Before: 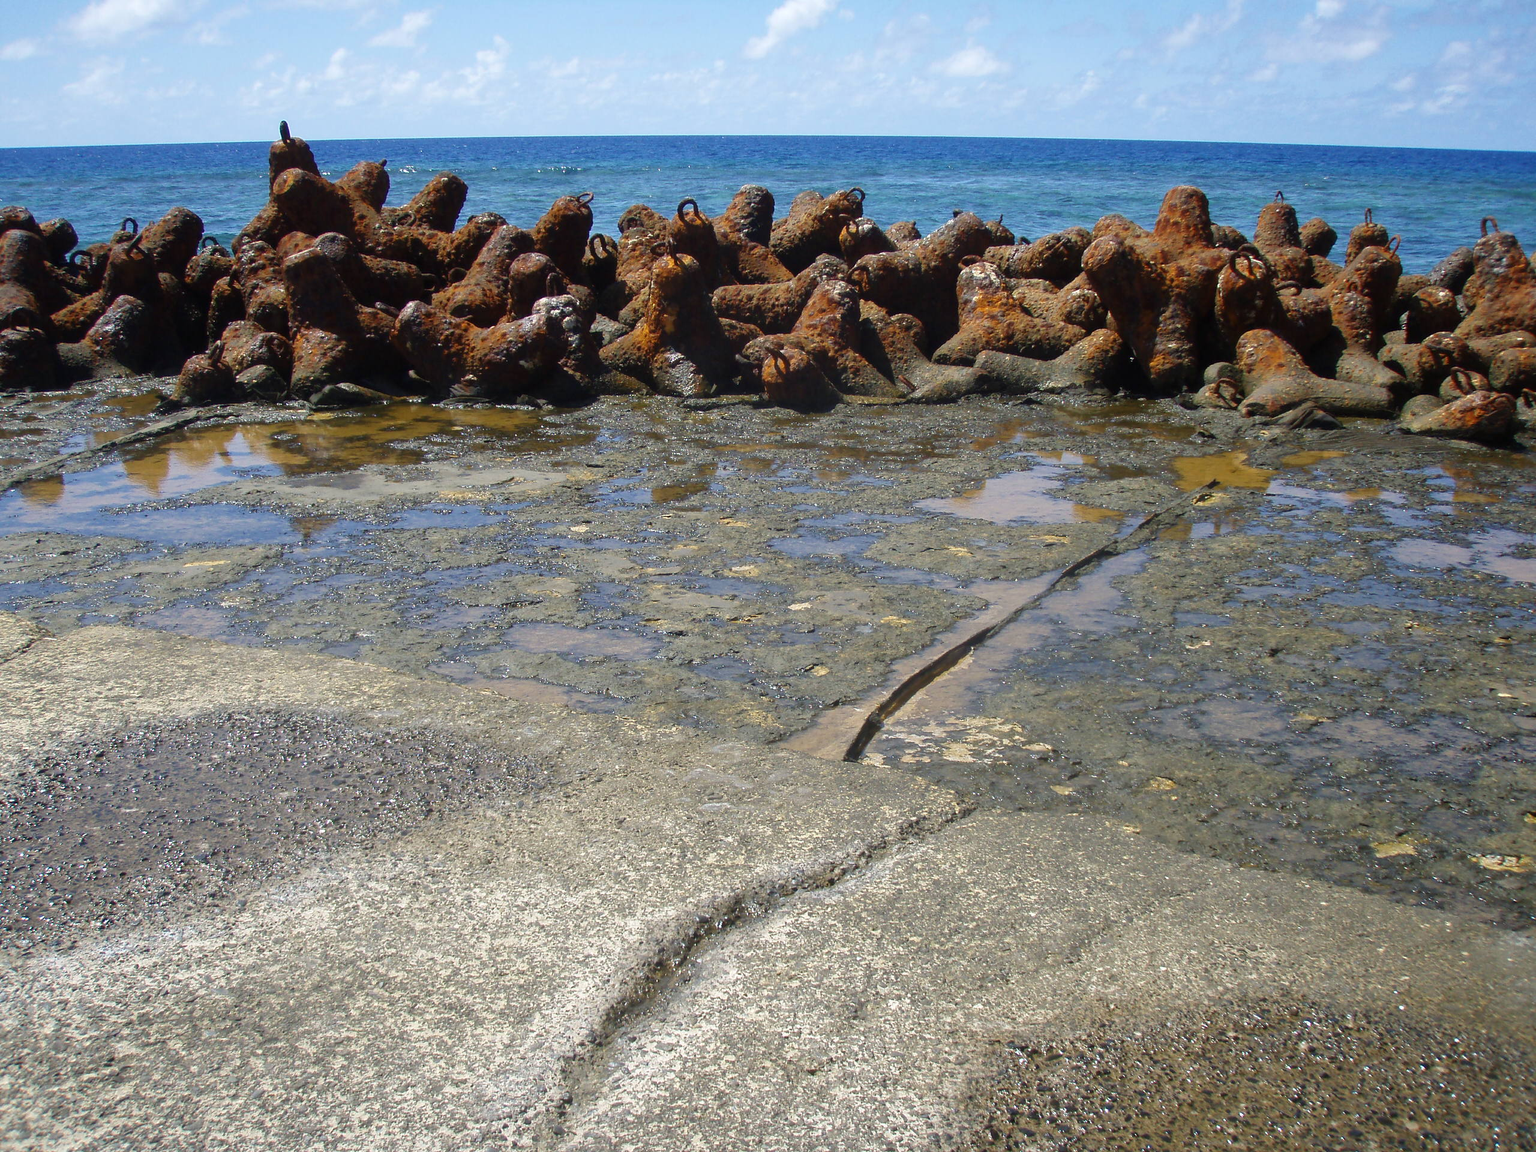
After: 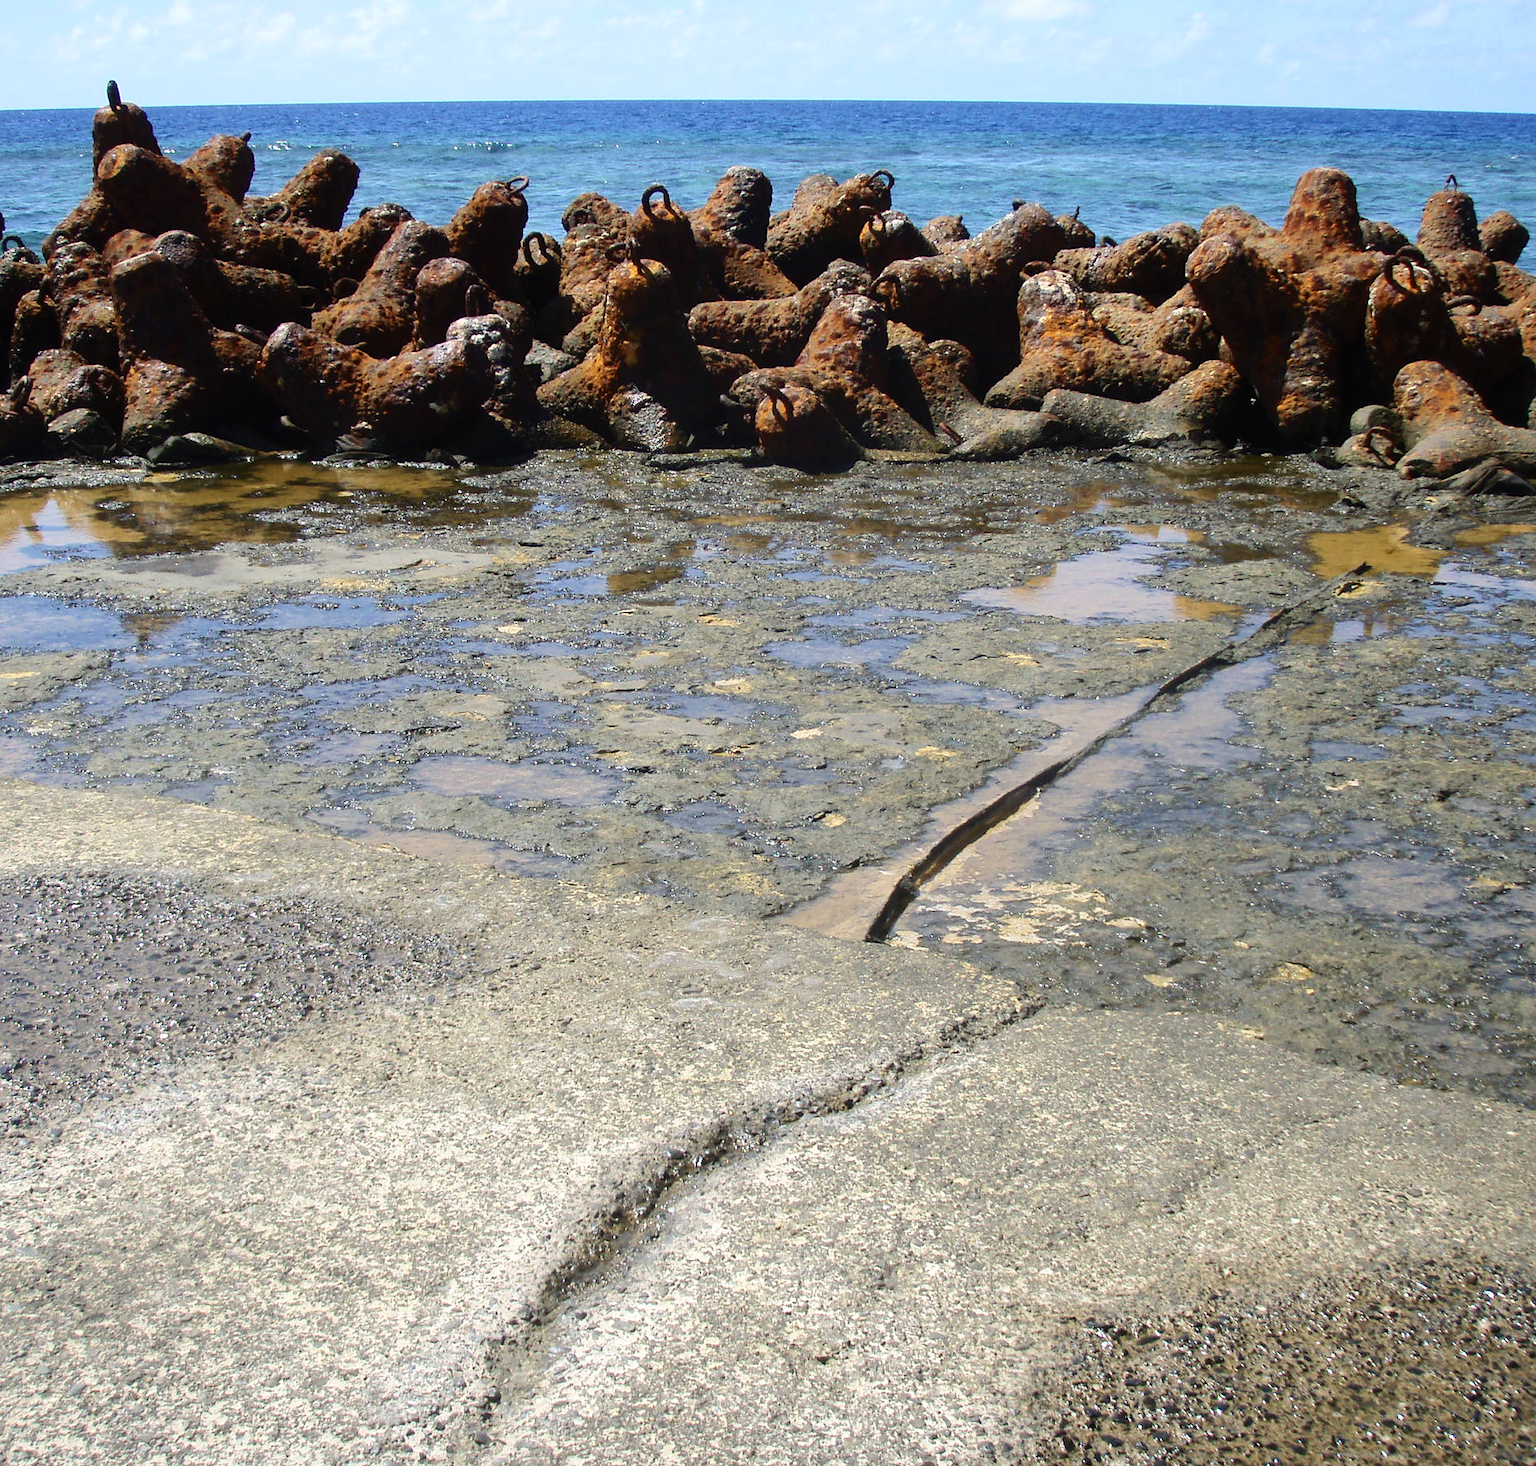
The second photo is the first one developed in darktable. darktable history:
exposure: exposure -0.311 EV, compensate highlight preservation false
tone equalizer: -8 EV -0.45 EV, -7 EV -0.36 EV, -6 EV -0.368 EV, -5 EV -0.256 EV, -3 EV 0.188 EV, -2 EV 0.356 EV, -1 EV 0.388 EV, +0 EV 0.421 EV
crop and rotate: left 13.054%, top 5.345%, right 12.593%
tone curve: curves: ch0 [(0, 0) (0.003, 0.005) (0.011, 0.013) (0.025, 0.027) (0.044, 0.044) (0.069, 0.06) (0.1, 0.081) (0.136, 0.114) (0.177, 0.16) (0.224, 0.211) (0.277, 0.277) (0.335, 0.354) (0.399, 0.435) (0.468, 0.538) (0.543, 0.626) (0.623, 0.708) (0.709, 0.789) (0.801, 0.867) (0.898, 0.935) (1, 1)], color space Lab, independent channels, preserve colors none
